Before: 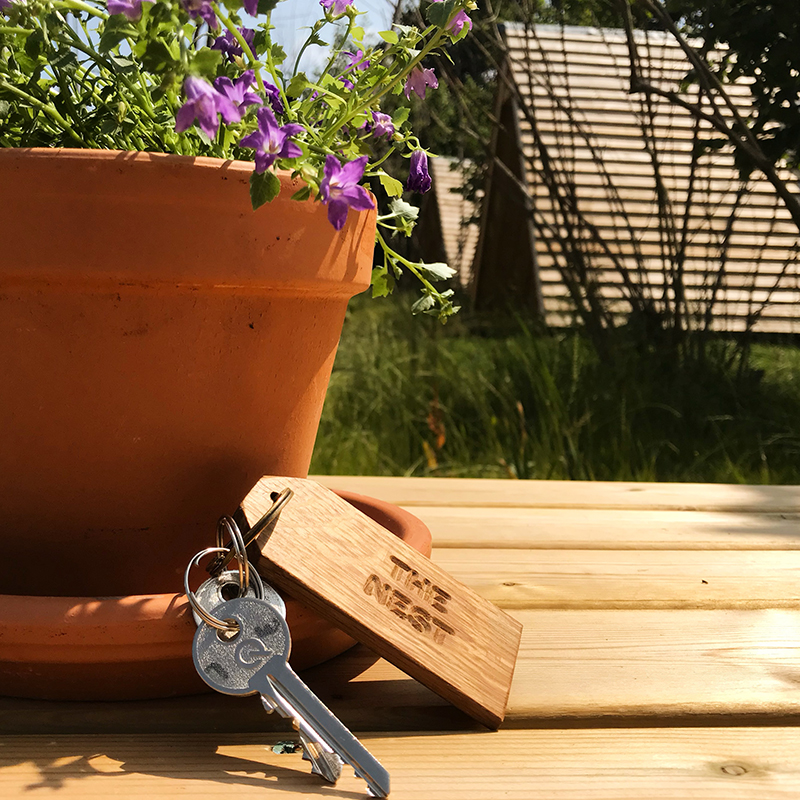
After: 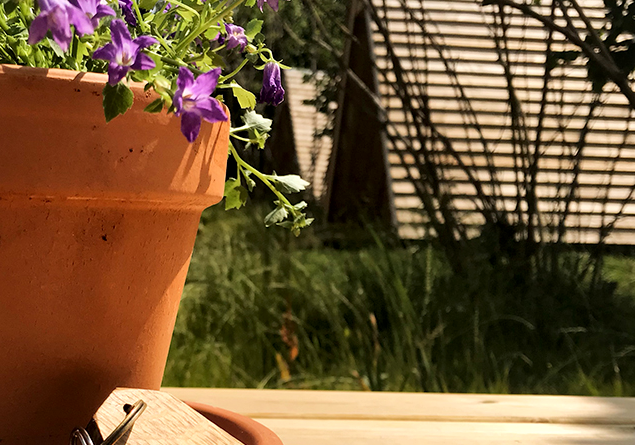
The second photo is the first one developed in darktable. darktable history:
crop: left 18.38%, top 11.092%, right 2.134%, bottom 33.217%
local contrast: mode bilateral grid, contrast 20, coarseness 50, detail 161%, midtone range 0.2
